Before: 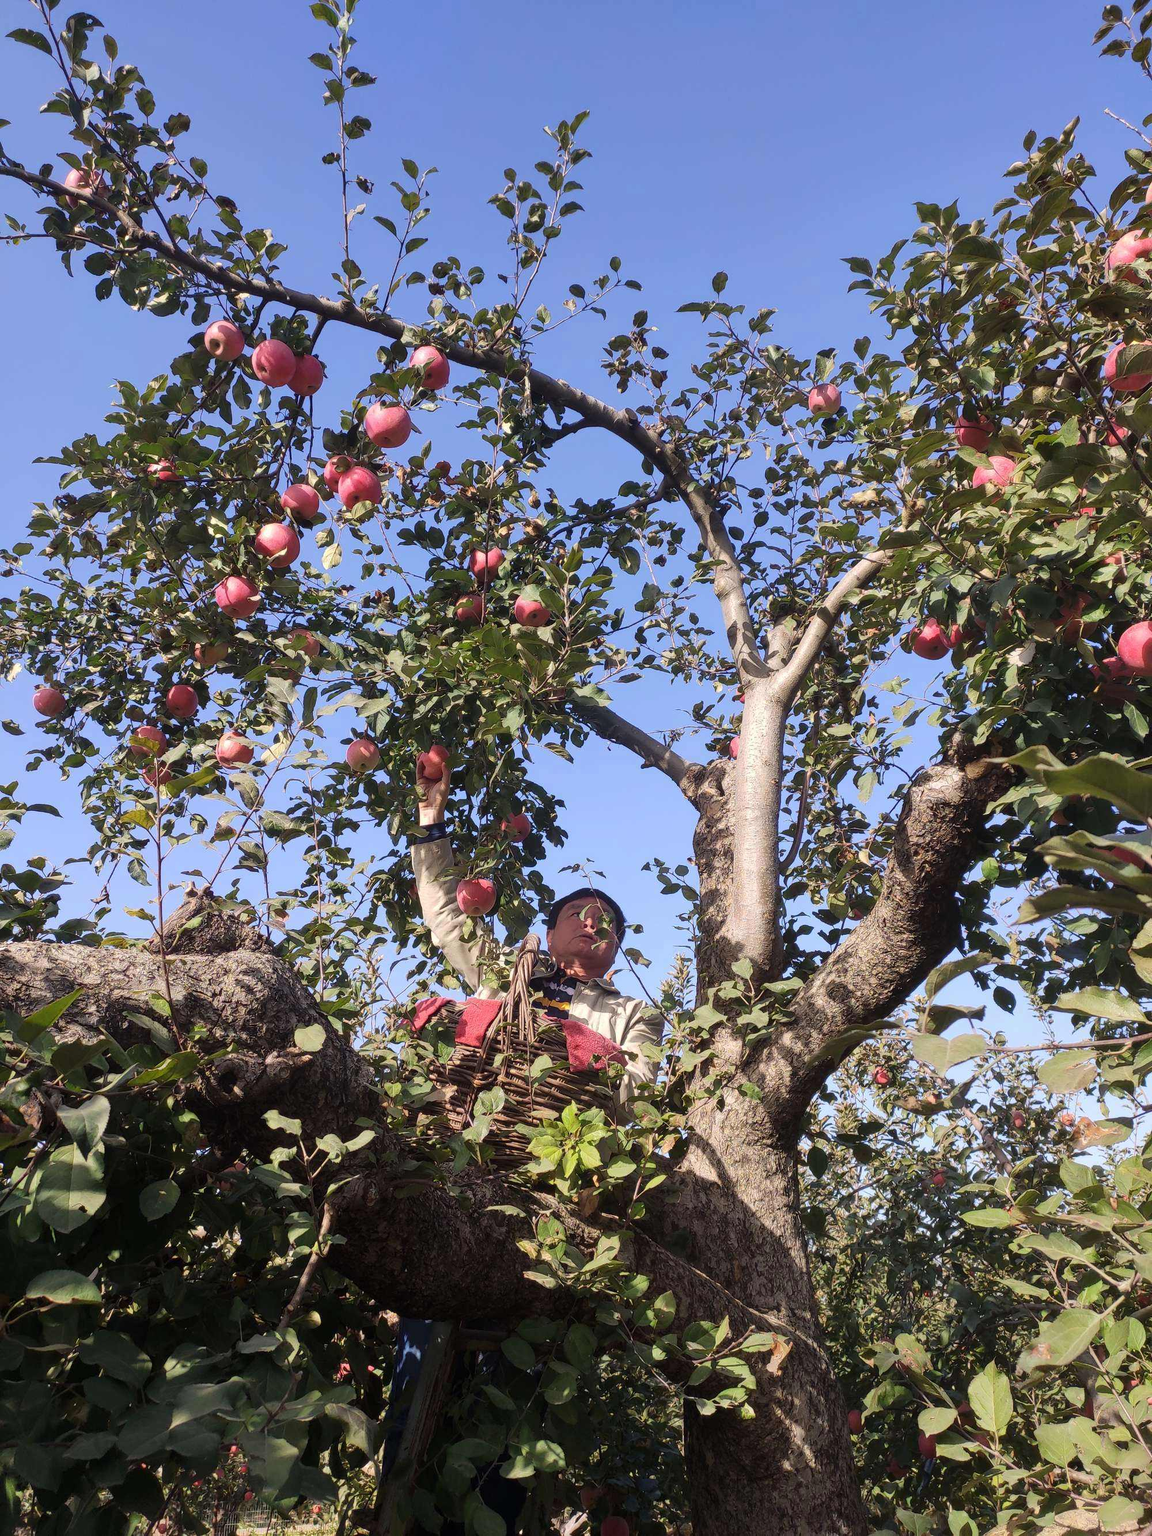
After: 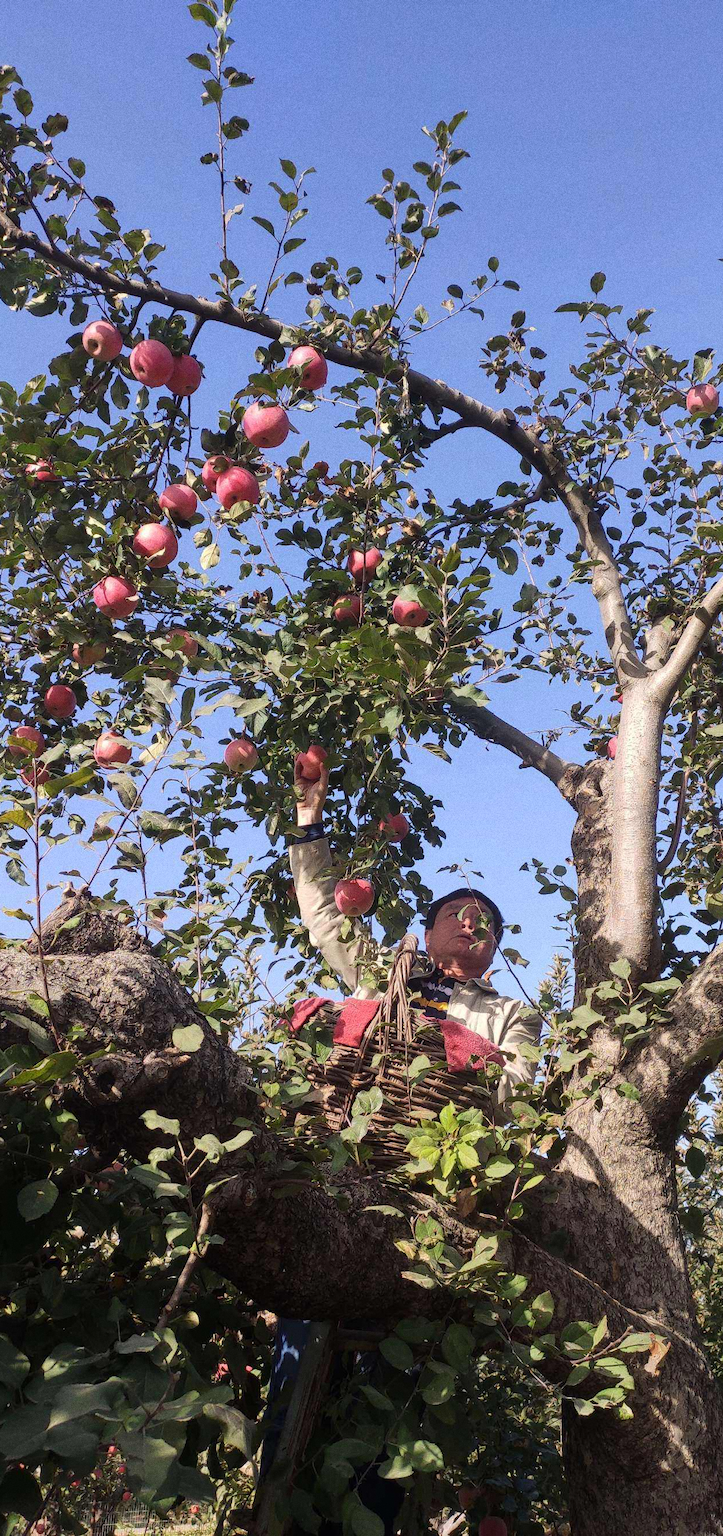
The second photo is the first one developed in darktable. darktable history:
crop: left 10.644%, right 26.528%
grain: coarseness 0.09 ISO, strength 40%
